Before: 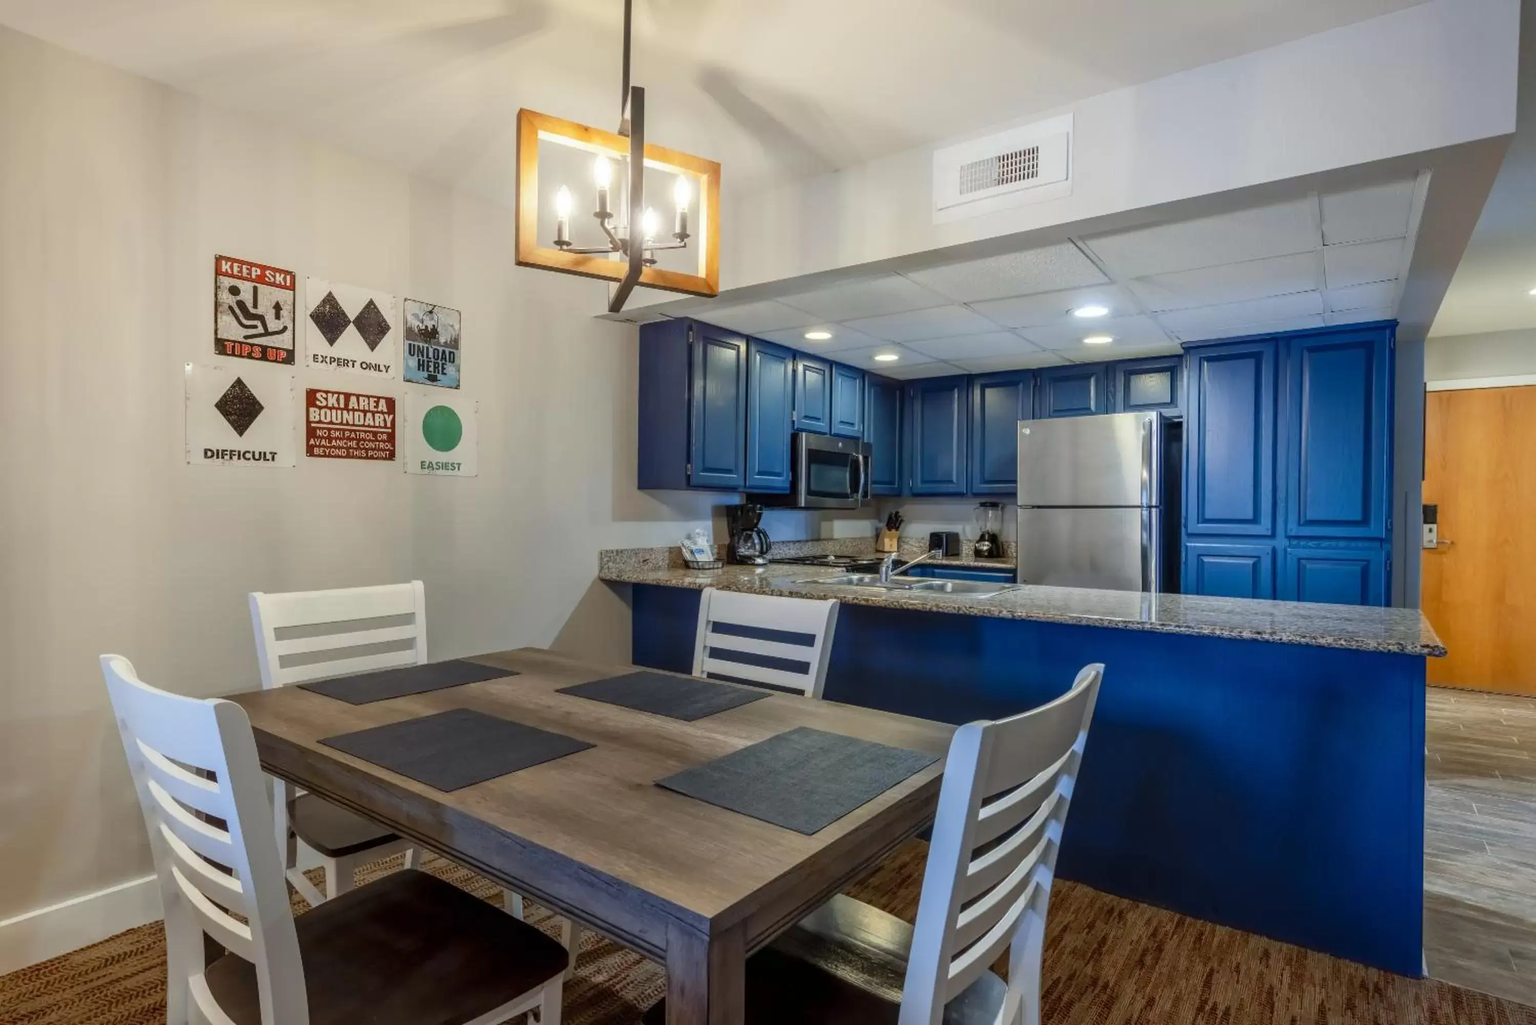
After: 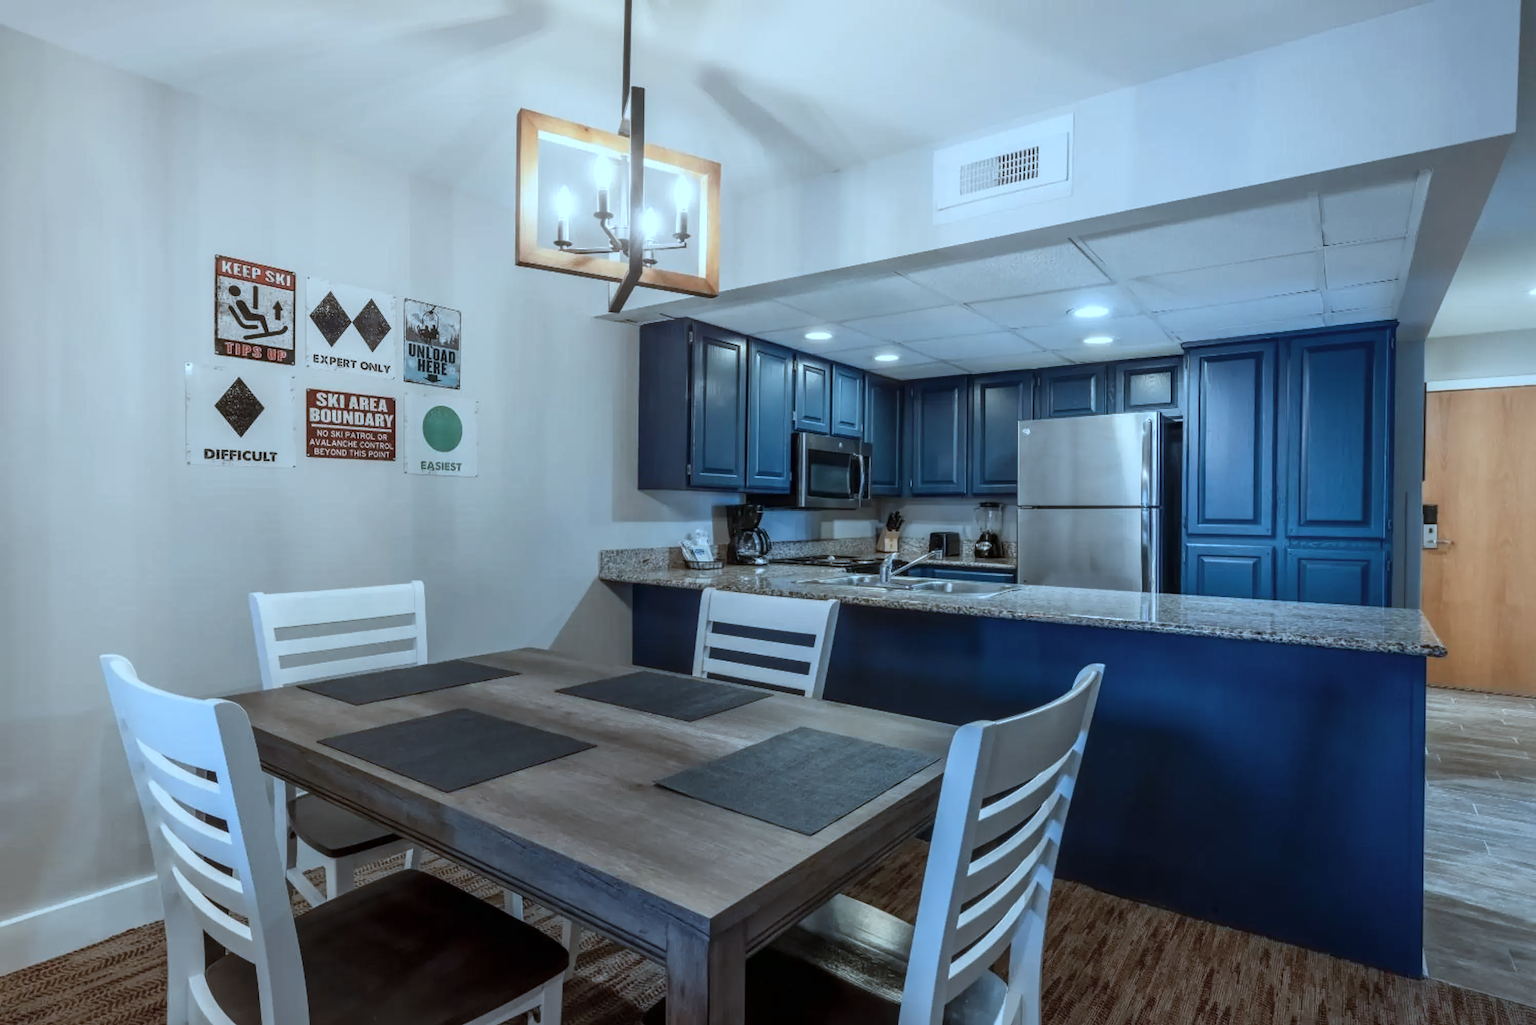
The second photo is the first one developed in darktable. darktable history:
color balance: mode lift, gamma, gain (sRGB)
color correction: highlights a* -9.35, highlights b* -23.15
contrast brightness saturation: contrast 0.1, saturation -0.36
